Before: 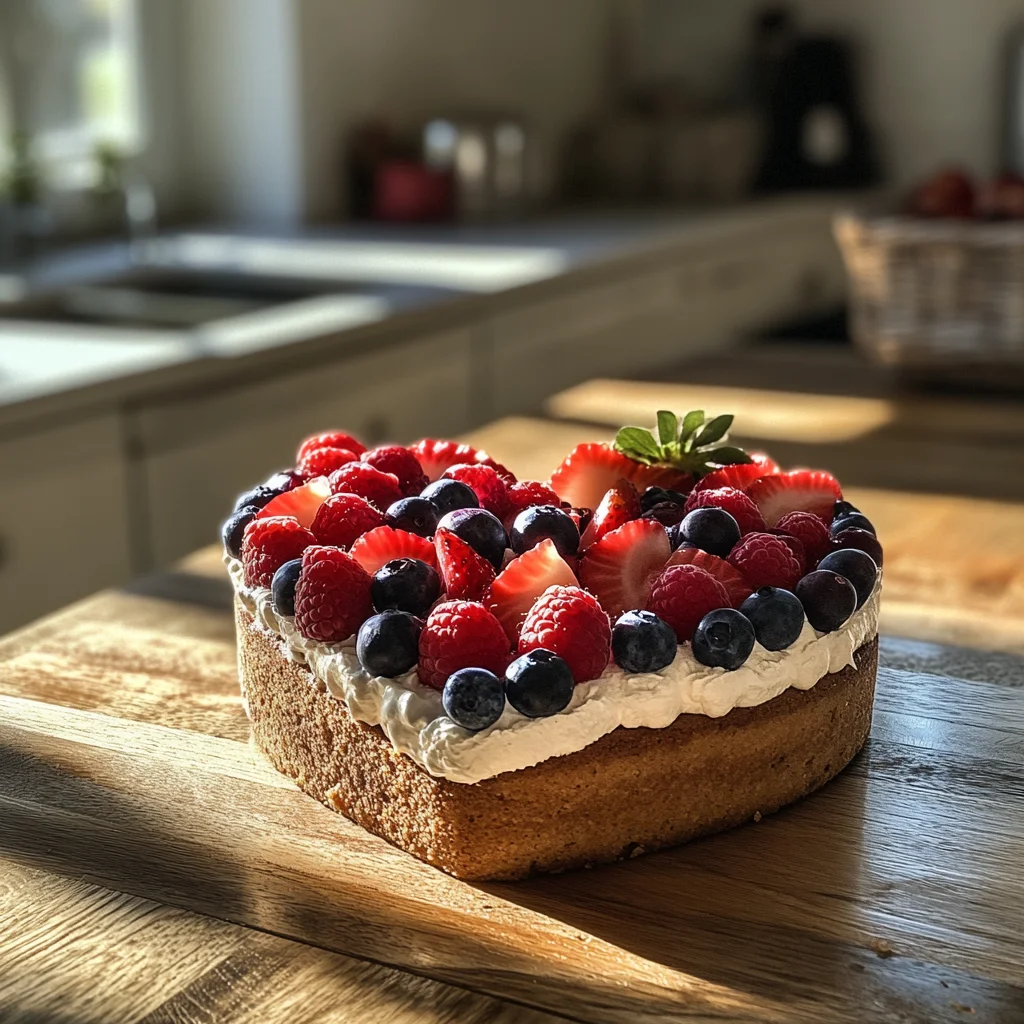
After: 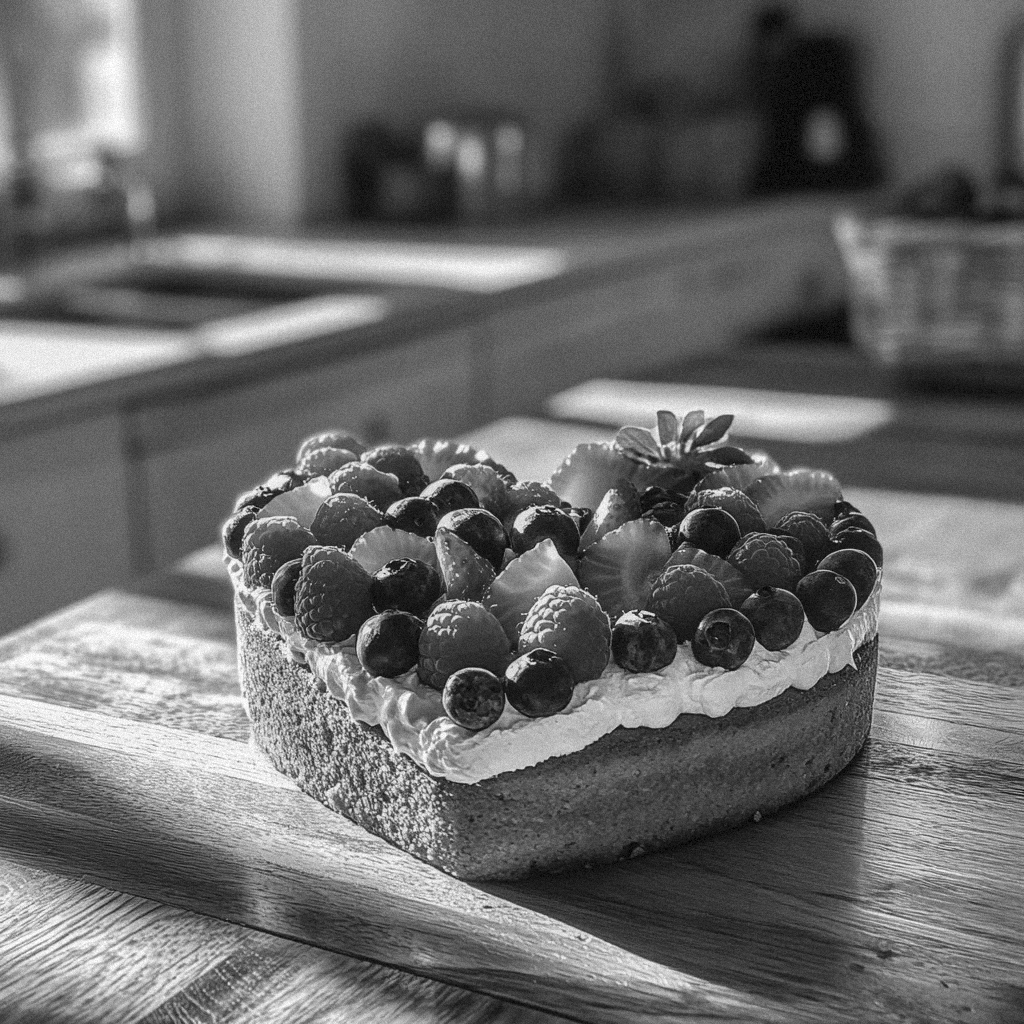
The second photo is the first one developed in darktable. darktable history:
contrast brightness saturation: contrast -0.1, brightness 0.05, saturation 0.08
monochrome: a -6.99, b 35.61, size 1.4
shadows and highlights: radius 93.07, shadows -14.46, white point adjustment 0.23, highlights 31.48, compress 48.23%, highlights color adjustment 52.79%, soften with gaussian
local contrast: on, module defaults
white balance: red 0.925, blue 1.046
grain: mid-tones bias 0%
